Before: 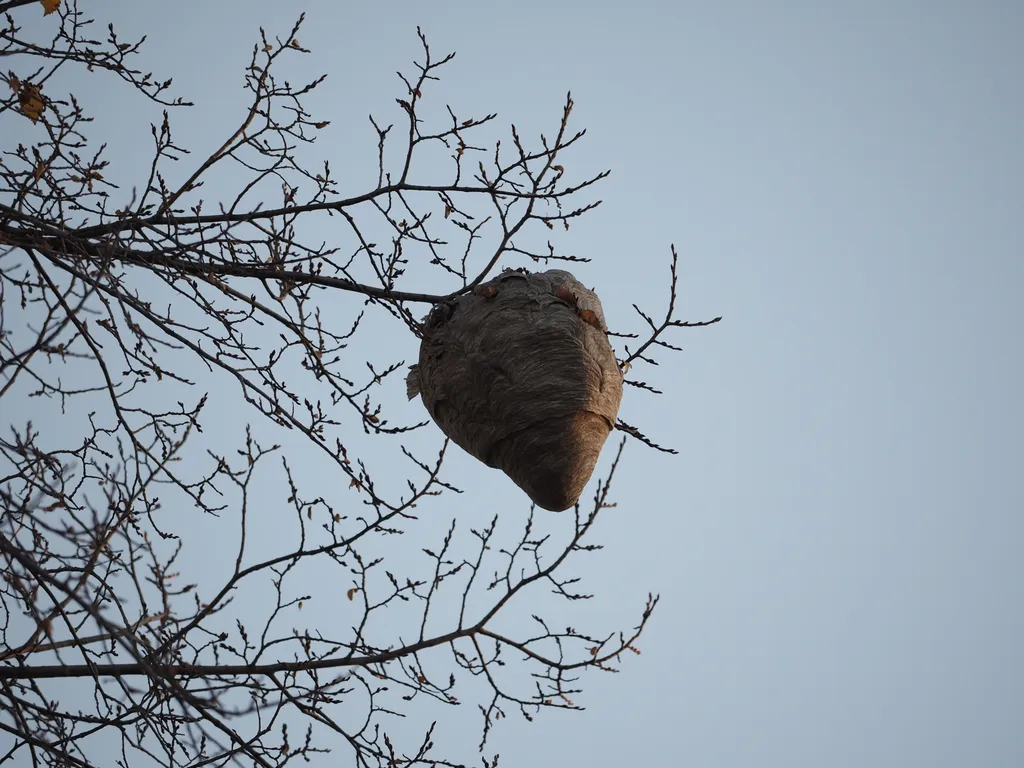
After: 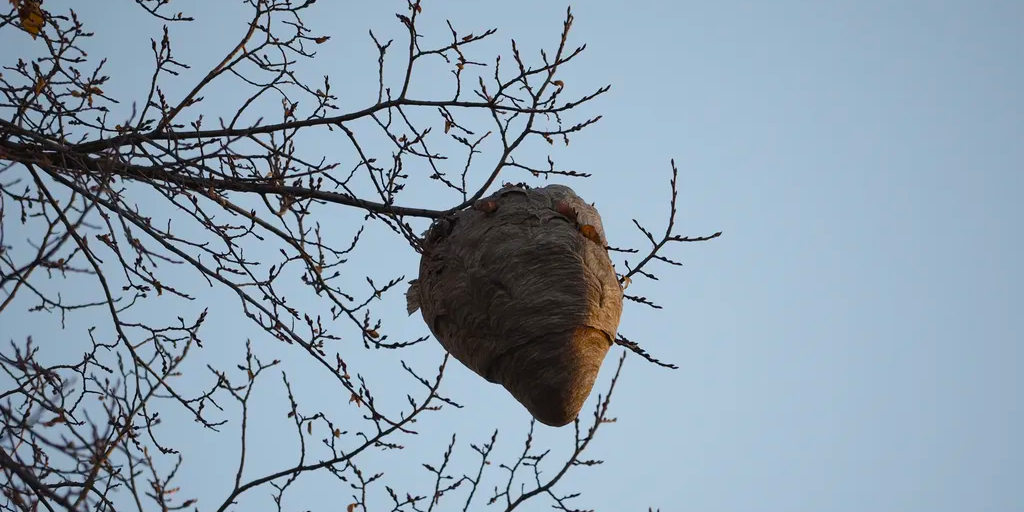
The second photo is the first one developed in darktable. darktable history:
crop: top 11.166%, bottom 22.168%
color balance rgb: linear chroma grading › global chroma 15%, perceptual saturation grading › global saturation 30%
